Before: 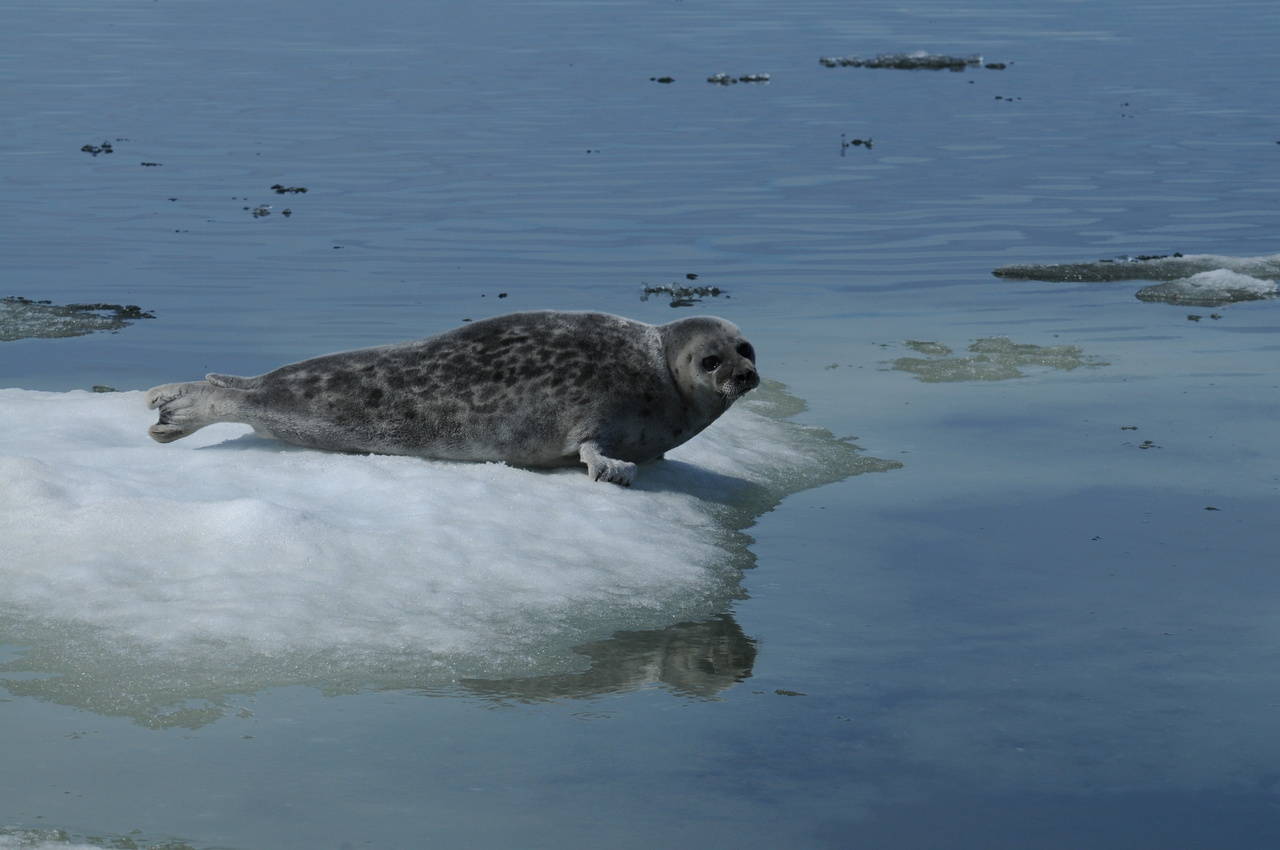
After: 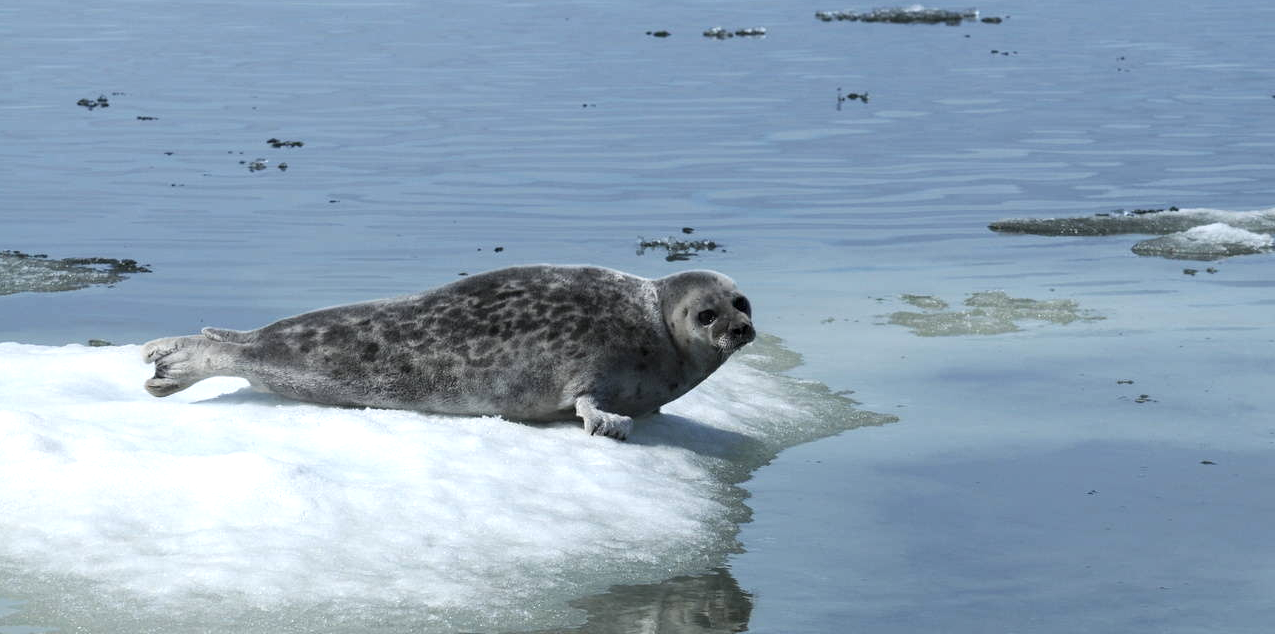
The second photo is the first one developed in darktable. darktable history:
color correction: highlights b* 0.047, saturation 0.803
exposure: black level correction 0, exposure 1.02 EV, compensate highlight preservation false
local contrast: highlights 62%, shadows 113%, detail 107%, midtone range 0.533
crop: left 0.34%, top 5.481%, bottom 19.858%
